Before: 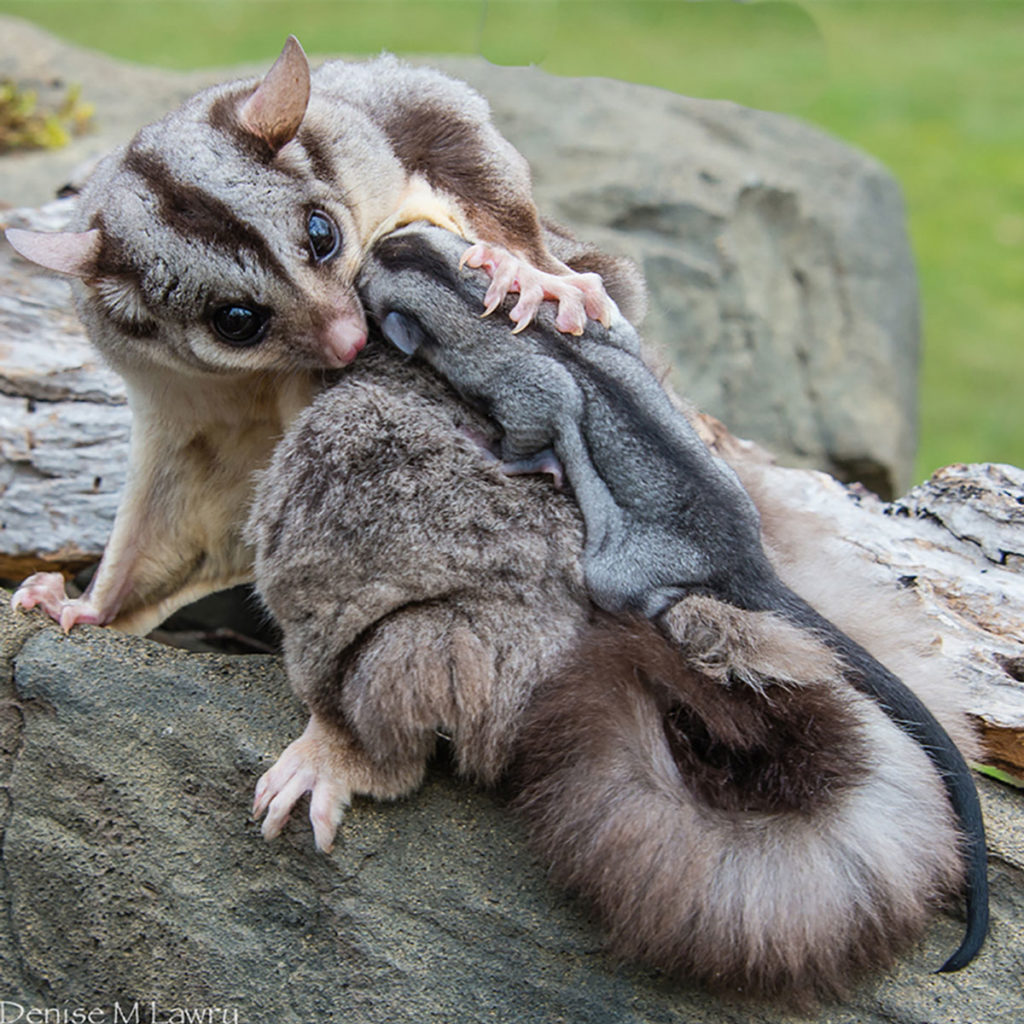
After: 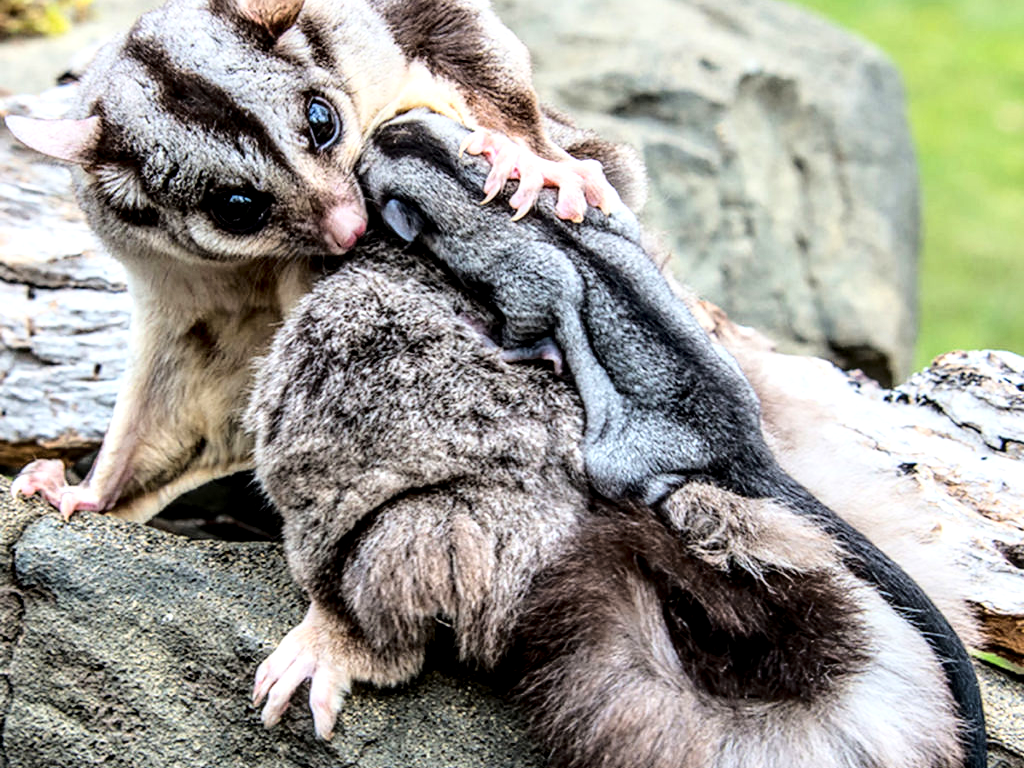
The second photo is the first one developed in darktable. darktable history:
base curve: curves: ch0 [(0, 0) (0.04, 0.03) (0.133, 0.232) (0.448, 0.748) (0.843, 0.968) (1, 1)]
crop: top 11.049%, bottom 13.889%
local contrast: detail 160%
